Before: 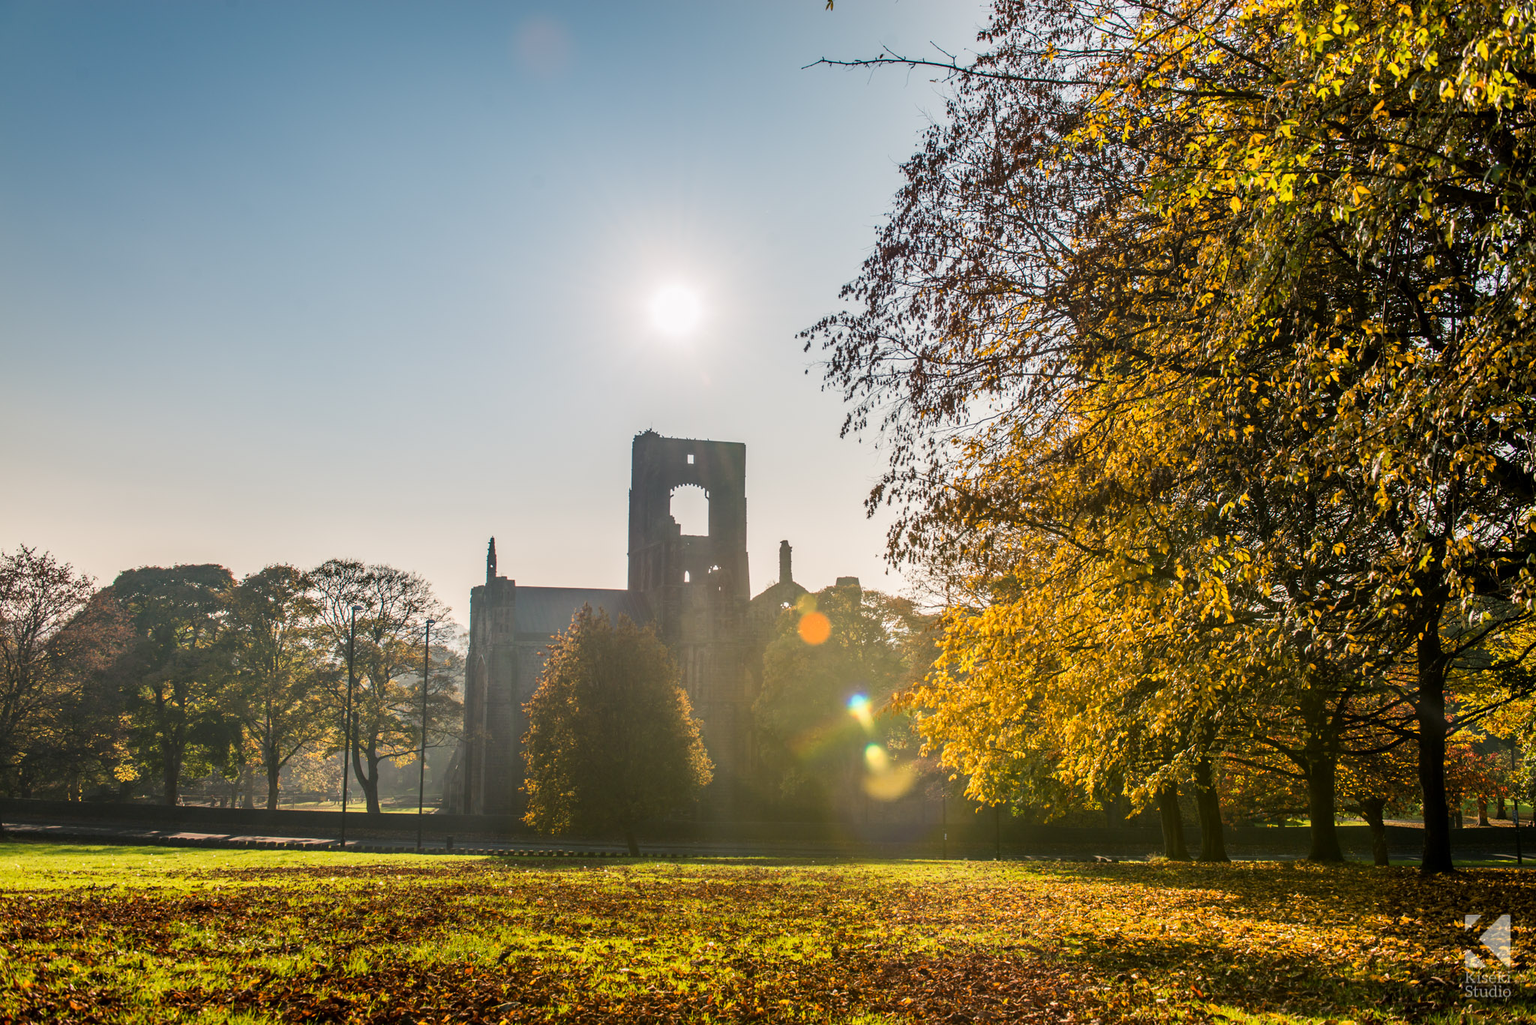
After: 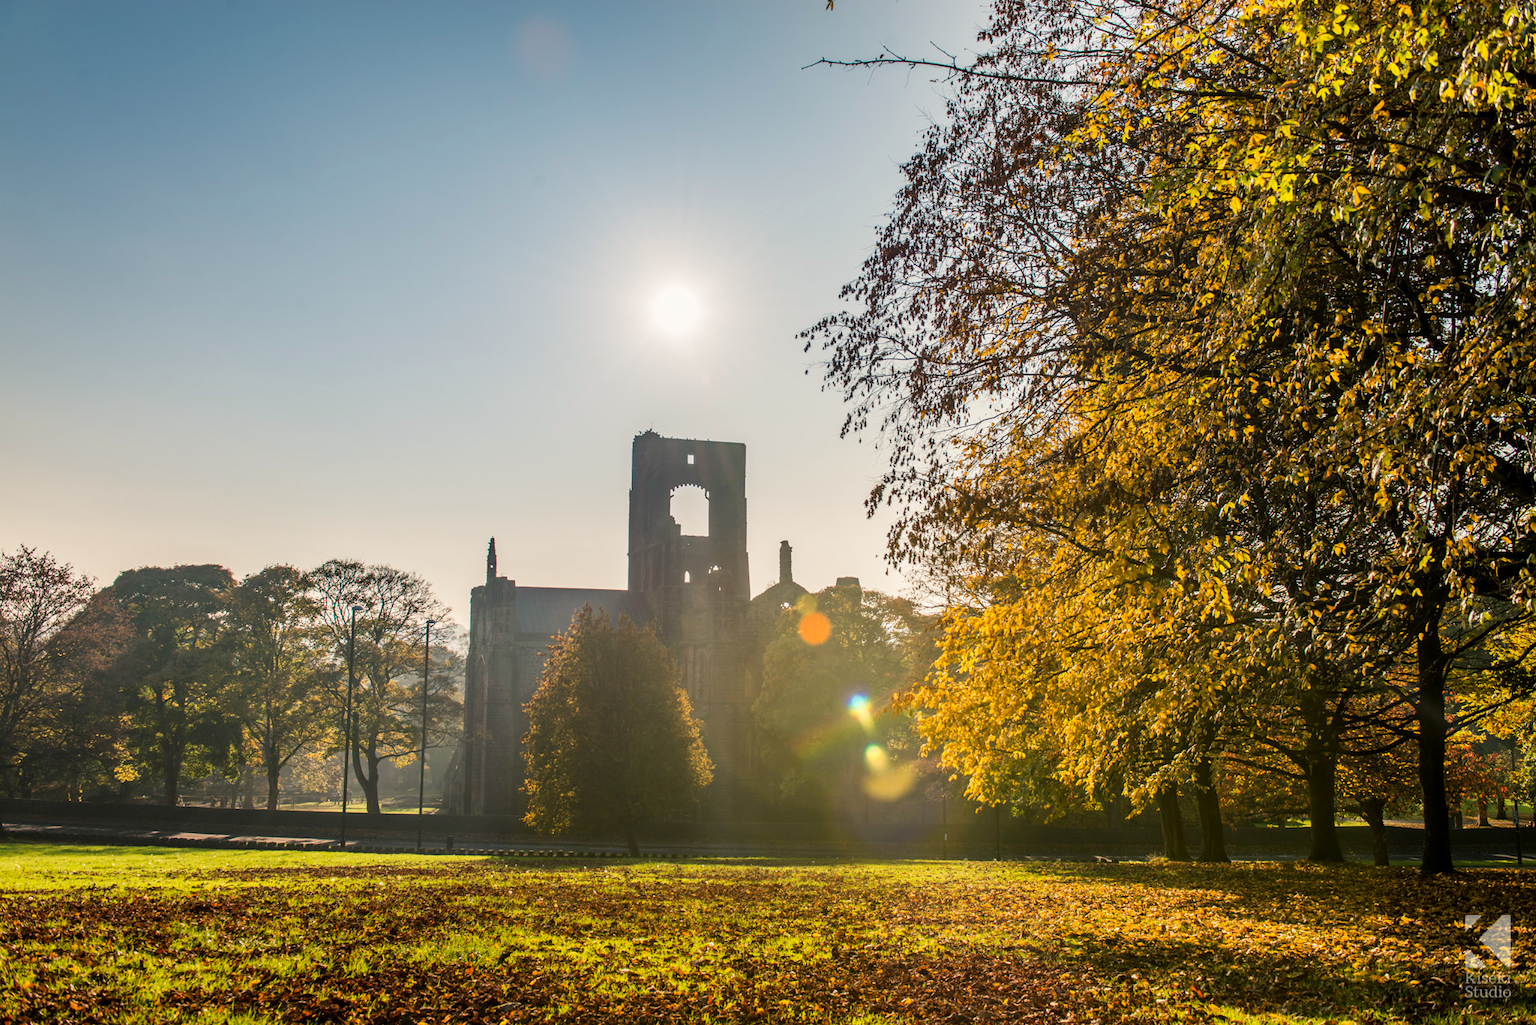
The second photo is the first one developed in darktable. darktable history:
color correction: highlights b* 3.01
